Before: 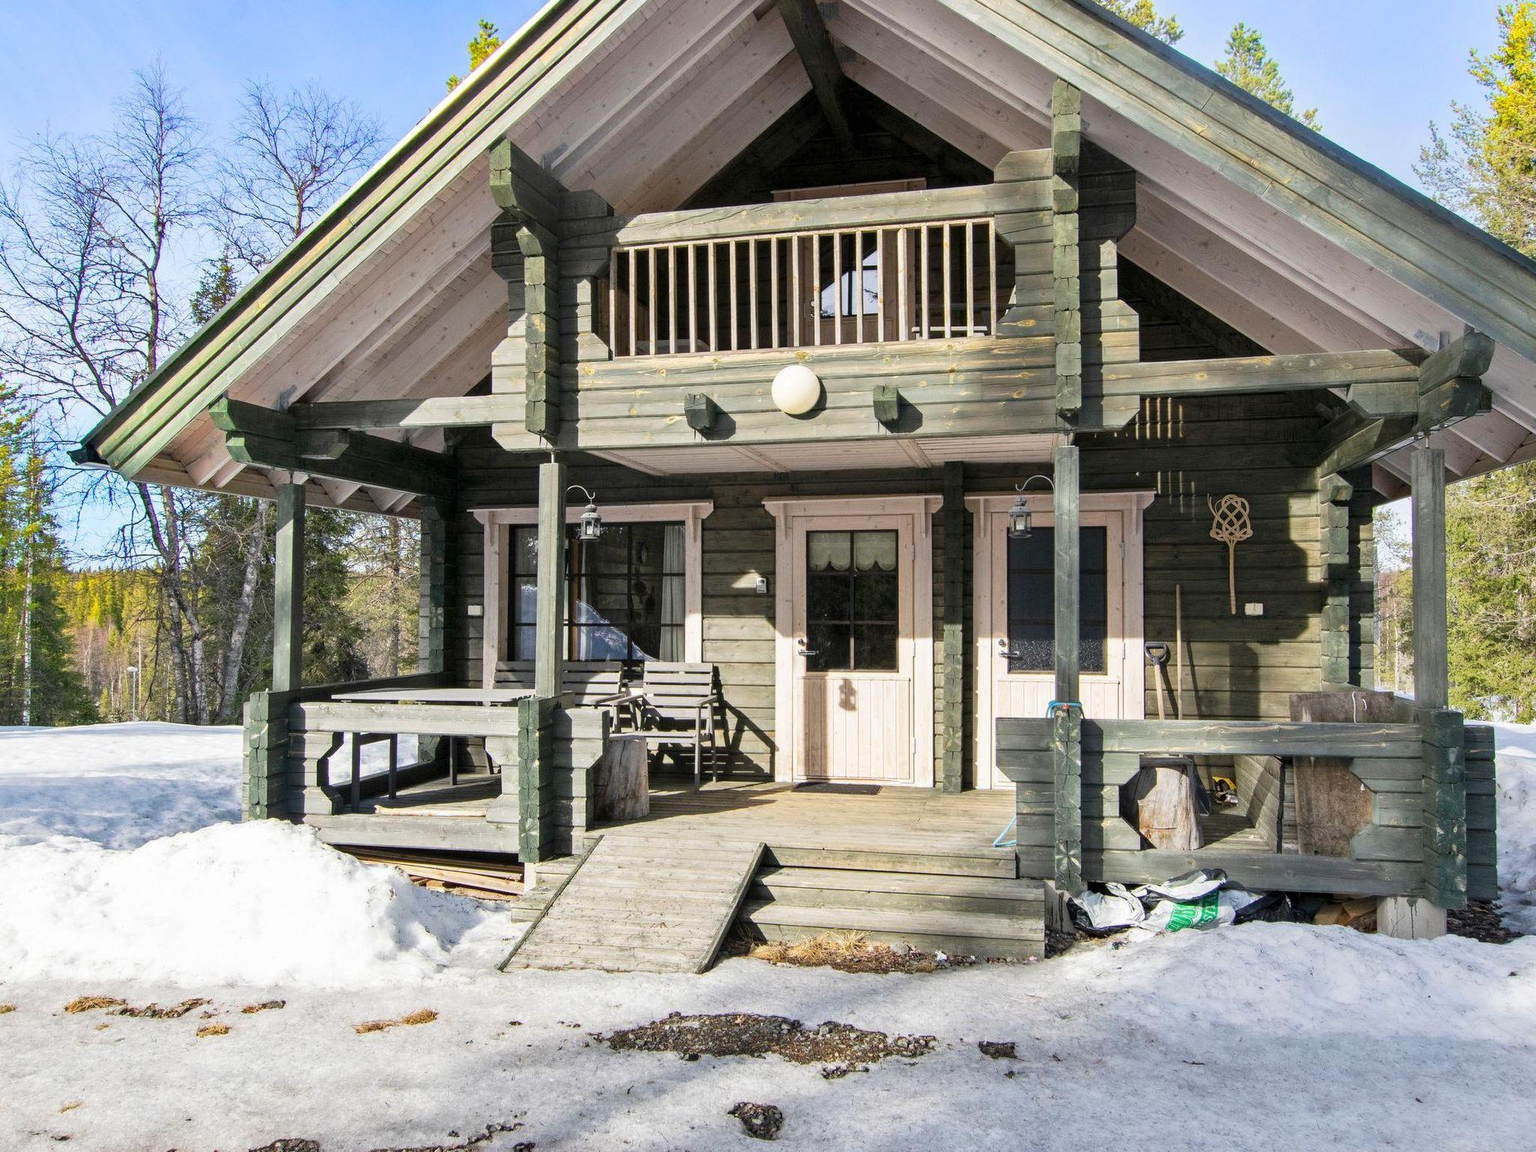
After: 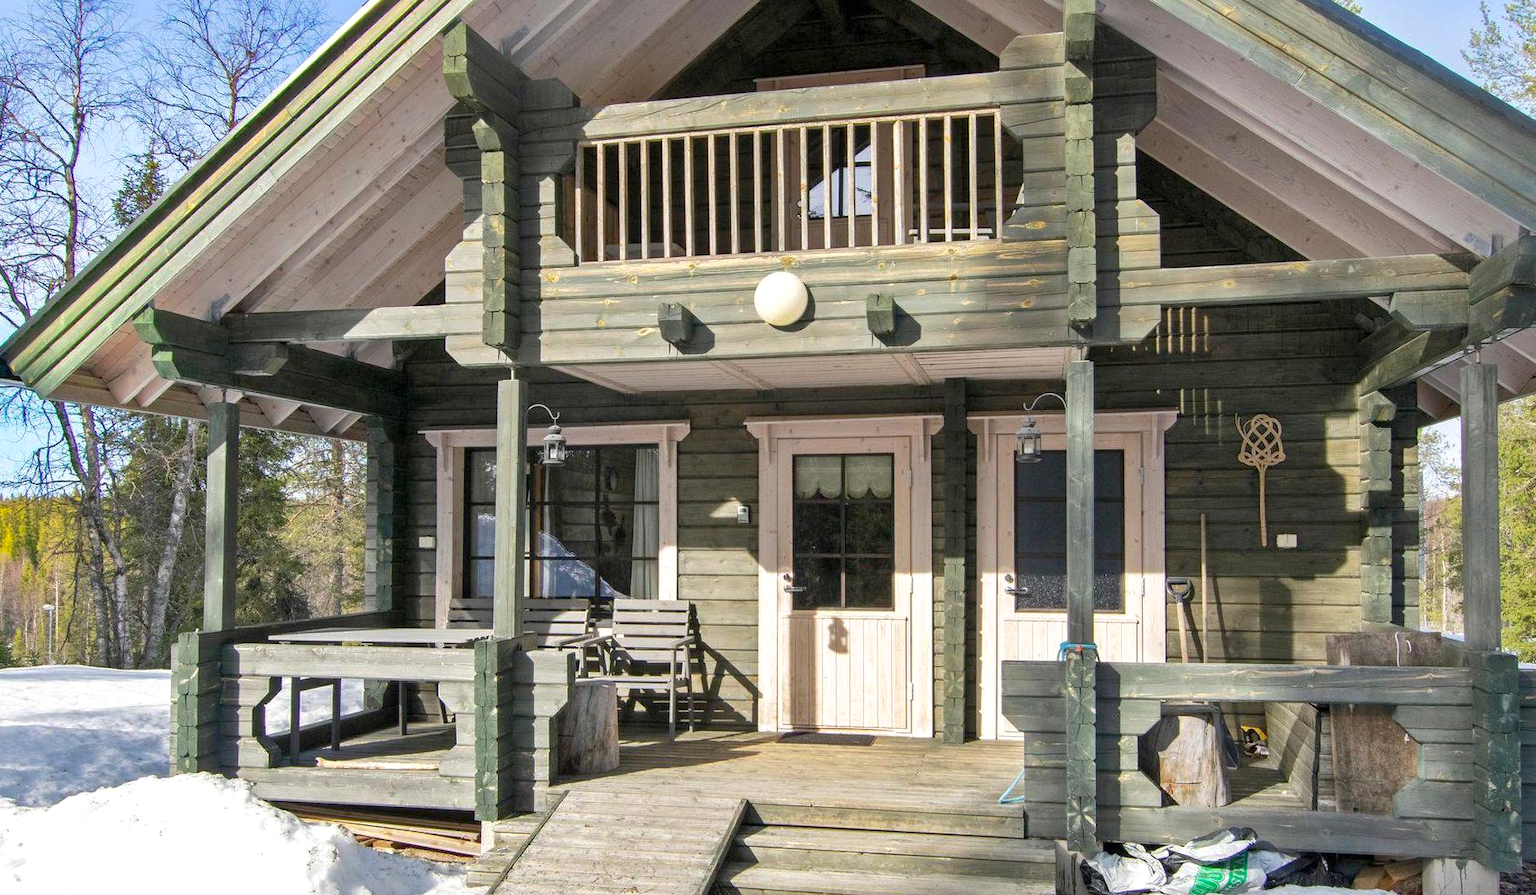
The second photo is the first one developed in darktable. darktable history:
crop: left 5.799%, top 10.36%, right 3.611%, bottom 19.206%
exposure: exposure 0.152 EV, compensate highlight preservation false
shadows and highlights: on, module defaults
